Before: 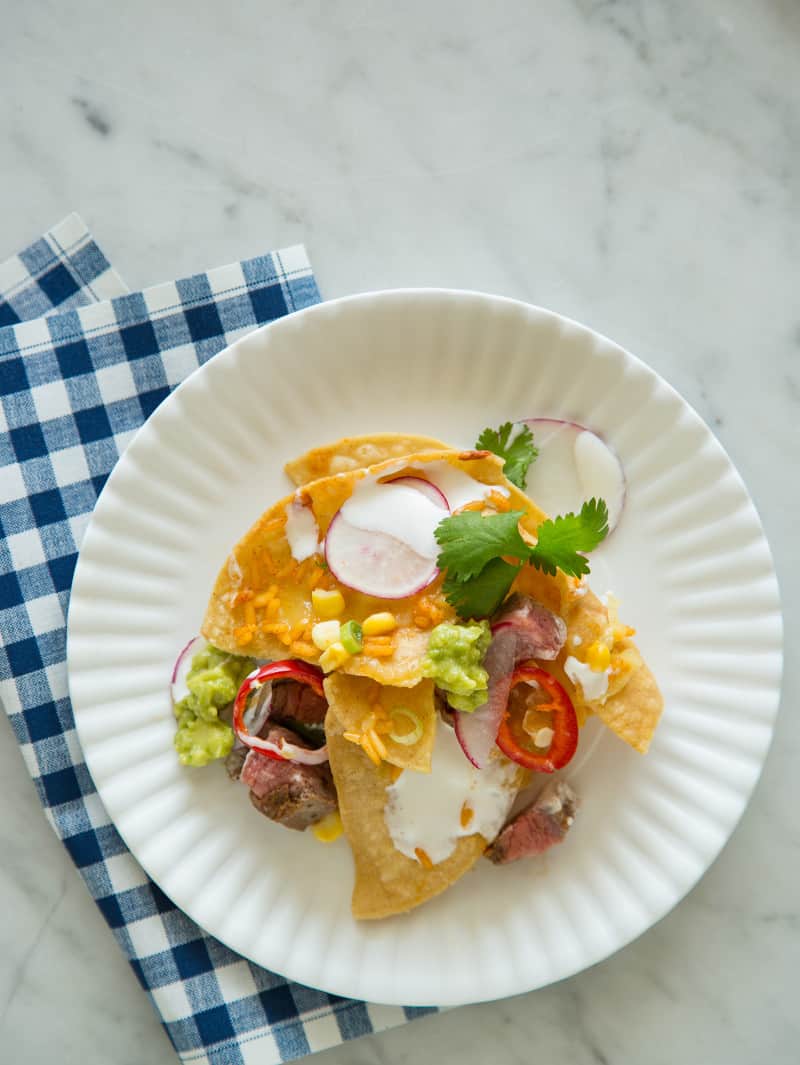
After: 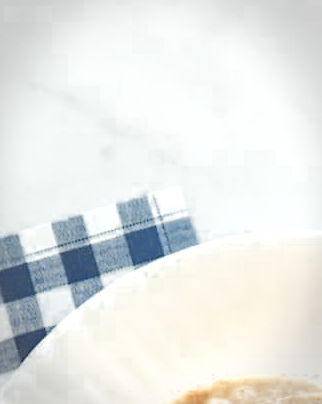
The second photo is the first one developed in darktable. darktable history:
color zones: curves: ch0 [(0, 0.5) (0.125, 0.4) (0.25, 0.5) (0.375, 0.4) (0.5, 0.4) (0.625, 0.35) (0.75, 0.35) (0.875, 0.5)]; ch1 [(0, 0.35) (0.125, 0.45) (0.25, 0.35) (0.375, 0.35) (0.5, 0.35) (0.625, 0.35) (0.75, 0.45) (0.875, 0.35)]; ch2 [(0, 0.6) (0.125, 0.5) (0.25, 0.5) (0.375, 0.6) (0.5, 0.6) (0.625, 0.5) (0.75, 0.5) (0.875, 0.5)], mix 100.38%
vignetting: brightness -0.339, automatic ratio true, dithering 8-bit output, unbound false
crop: left 15.608%, top 5.462%, right 44.038%, bottom 56.59%
exposure: exposure 0.949 EV, compensate exposure bias true, compensate highlight preservation false
contrast brightness saturation: contrast 0.141, brightness 0.228
sharpen: on, module defaults
local contrast: detail 69%
